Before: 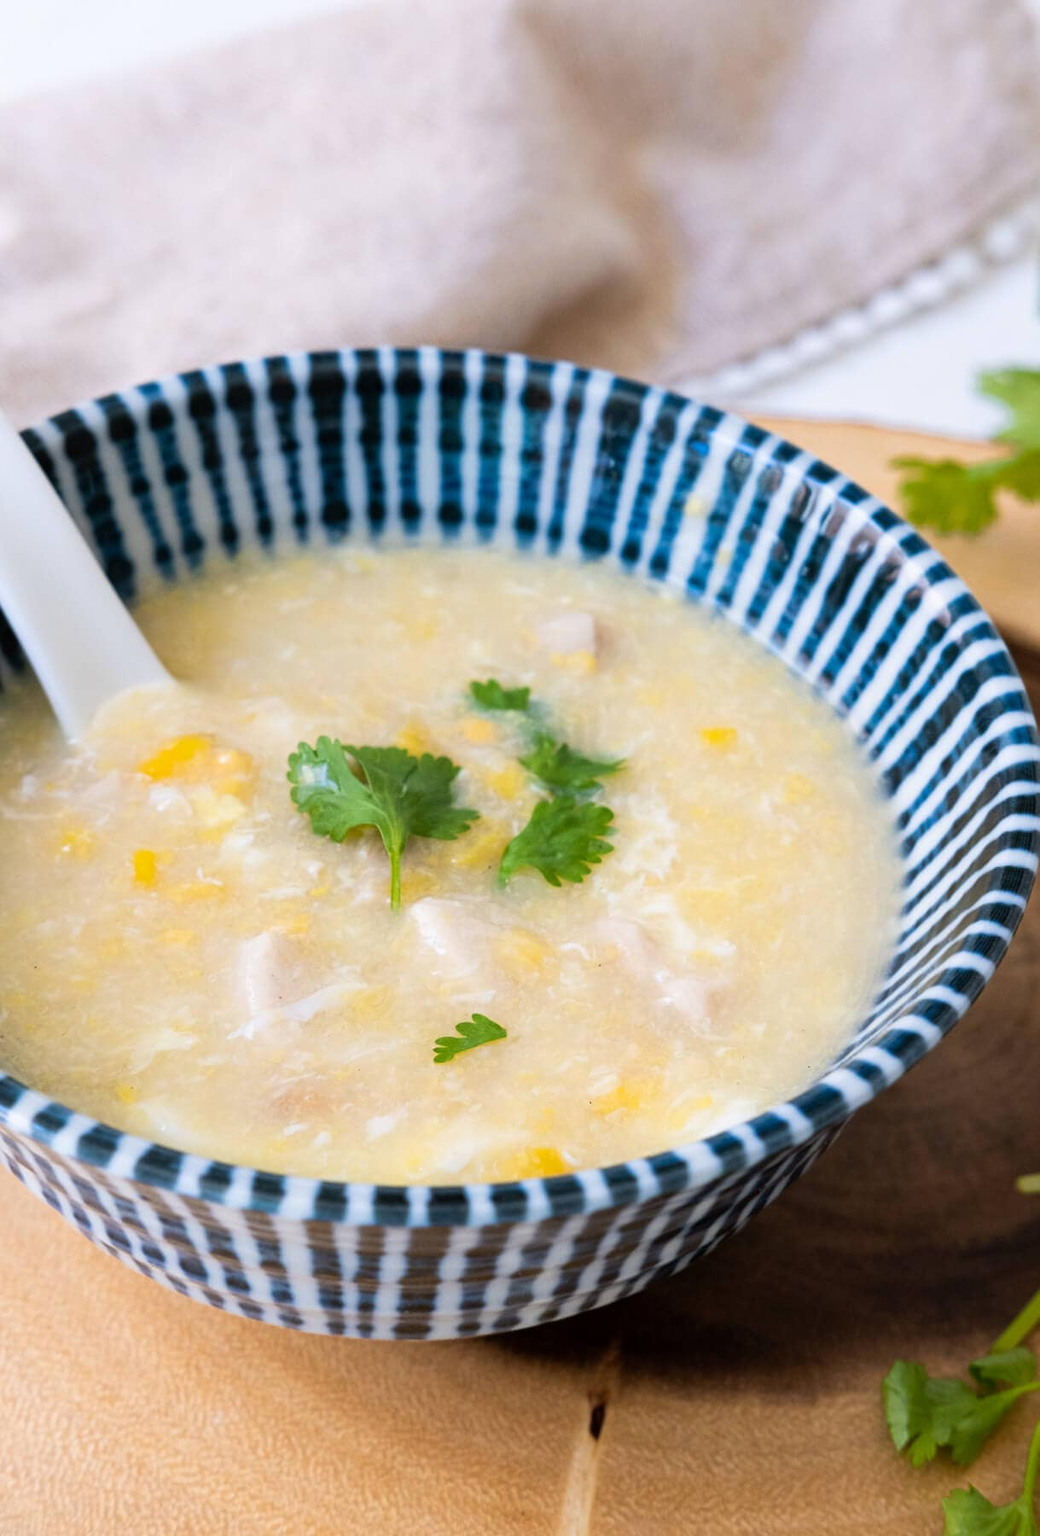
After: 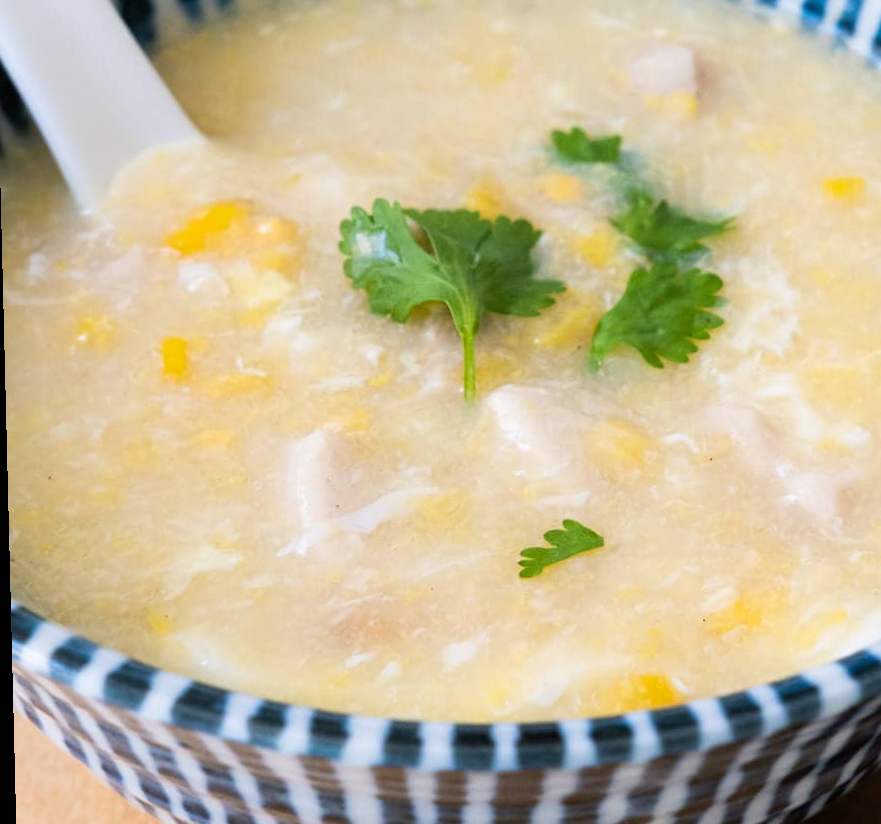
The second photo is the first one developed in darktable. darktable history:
crop: top 36.498%, right 27.964%, bottom 14.995%
rotate and perspective: rotation -1.42°, crop left 0.016, crop right 0.984, crop top 0.035, crop bottom 0.965
